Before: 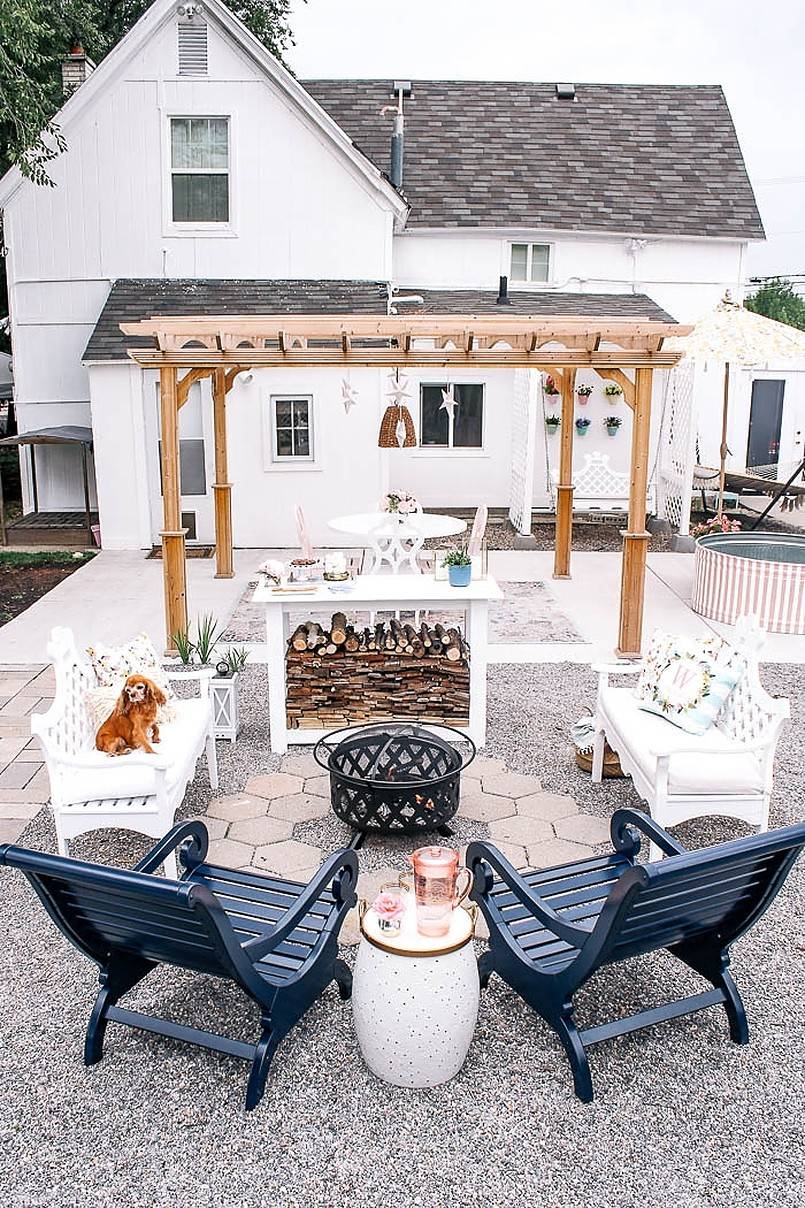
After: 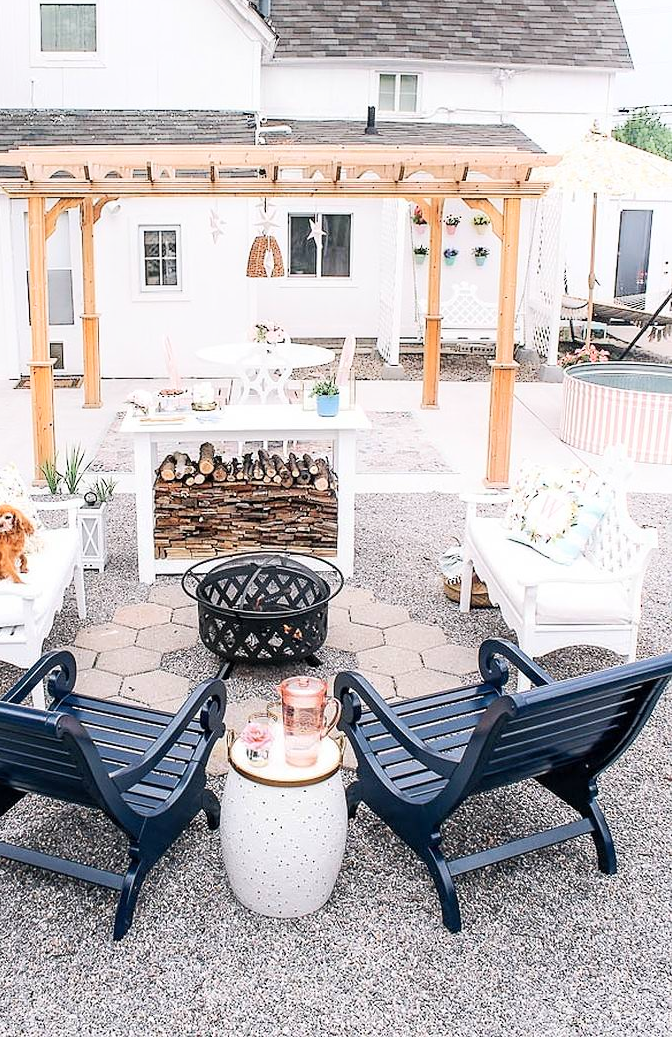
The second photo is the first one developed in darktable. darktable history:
exposure: compensate highlight preservation false
shadows and highlights: highlights 70.28, soften with gaussian
crop: left 16.51%, top 14.087%
